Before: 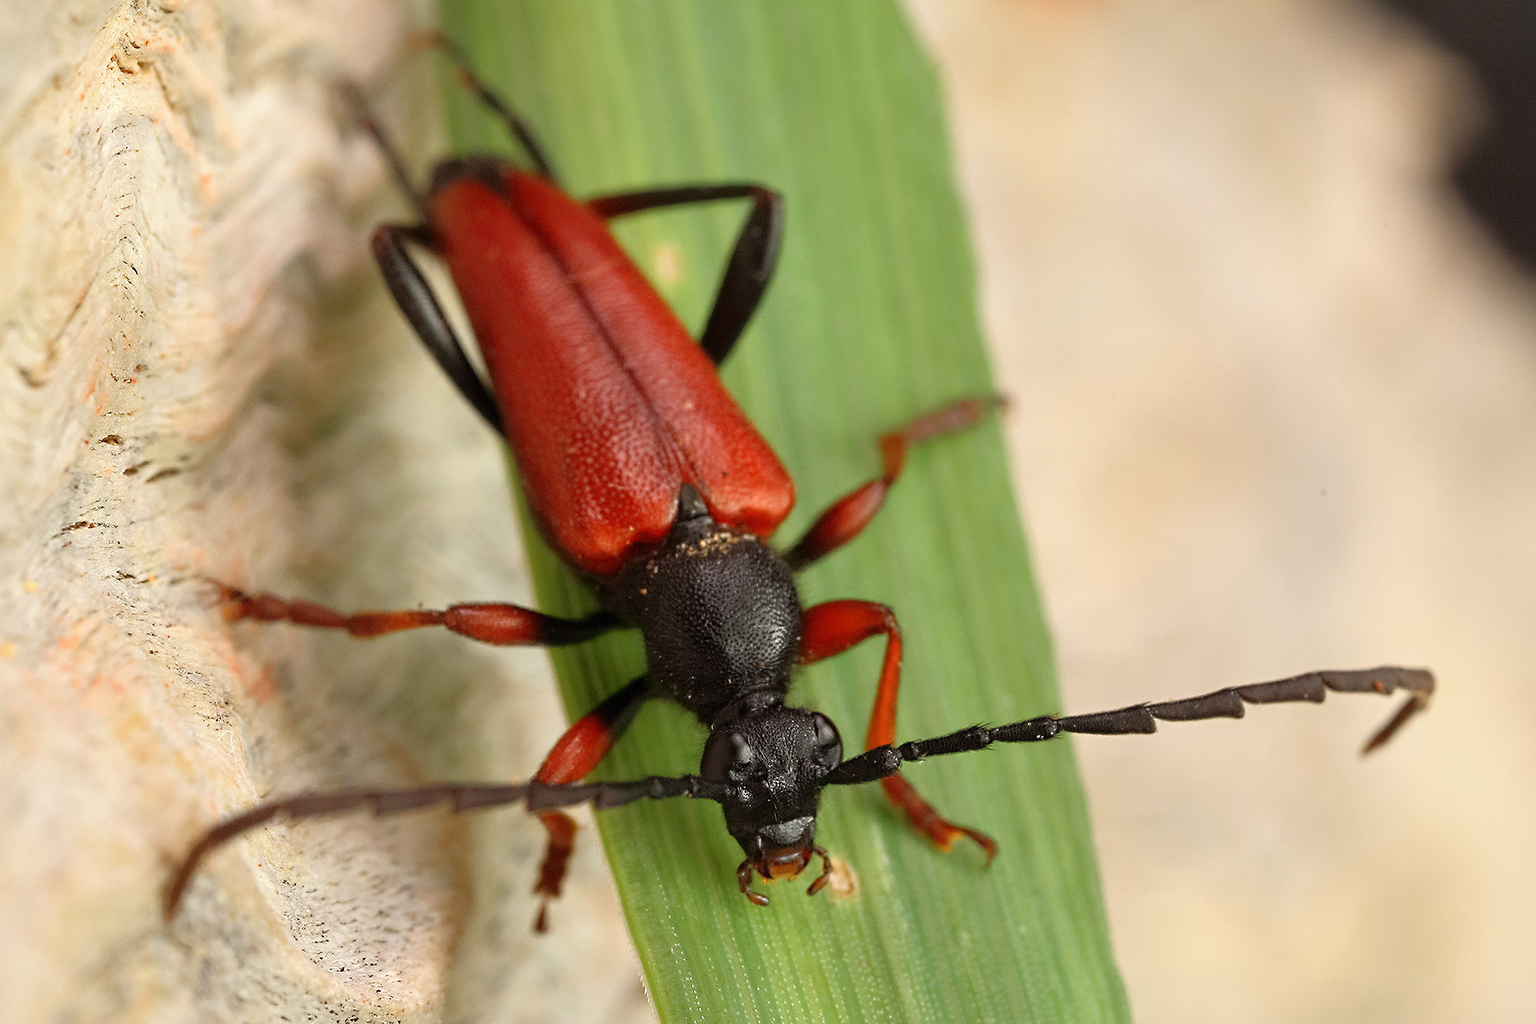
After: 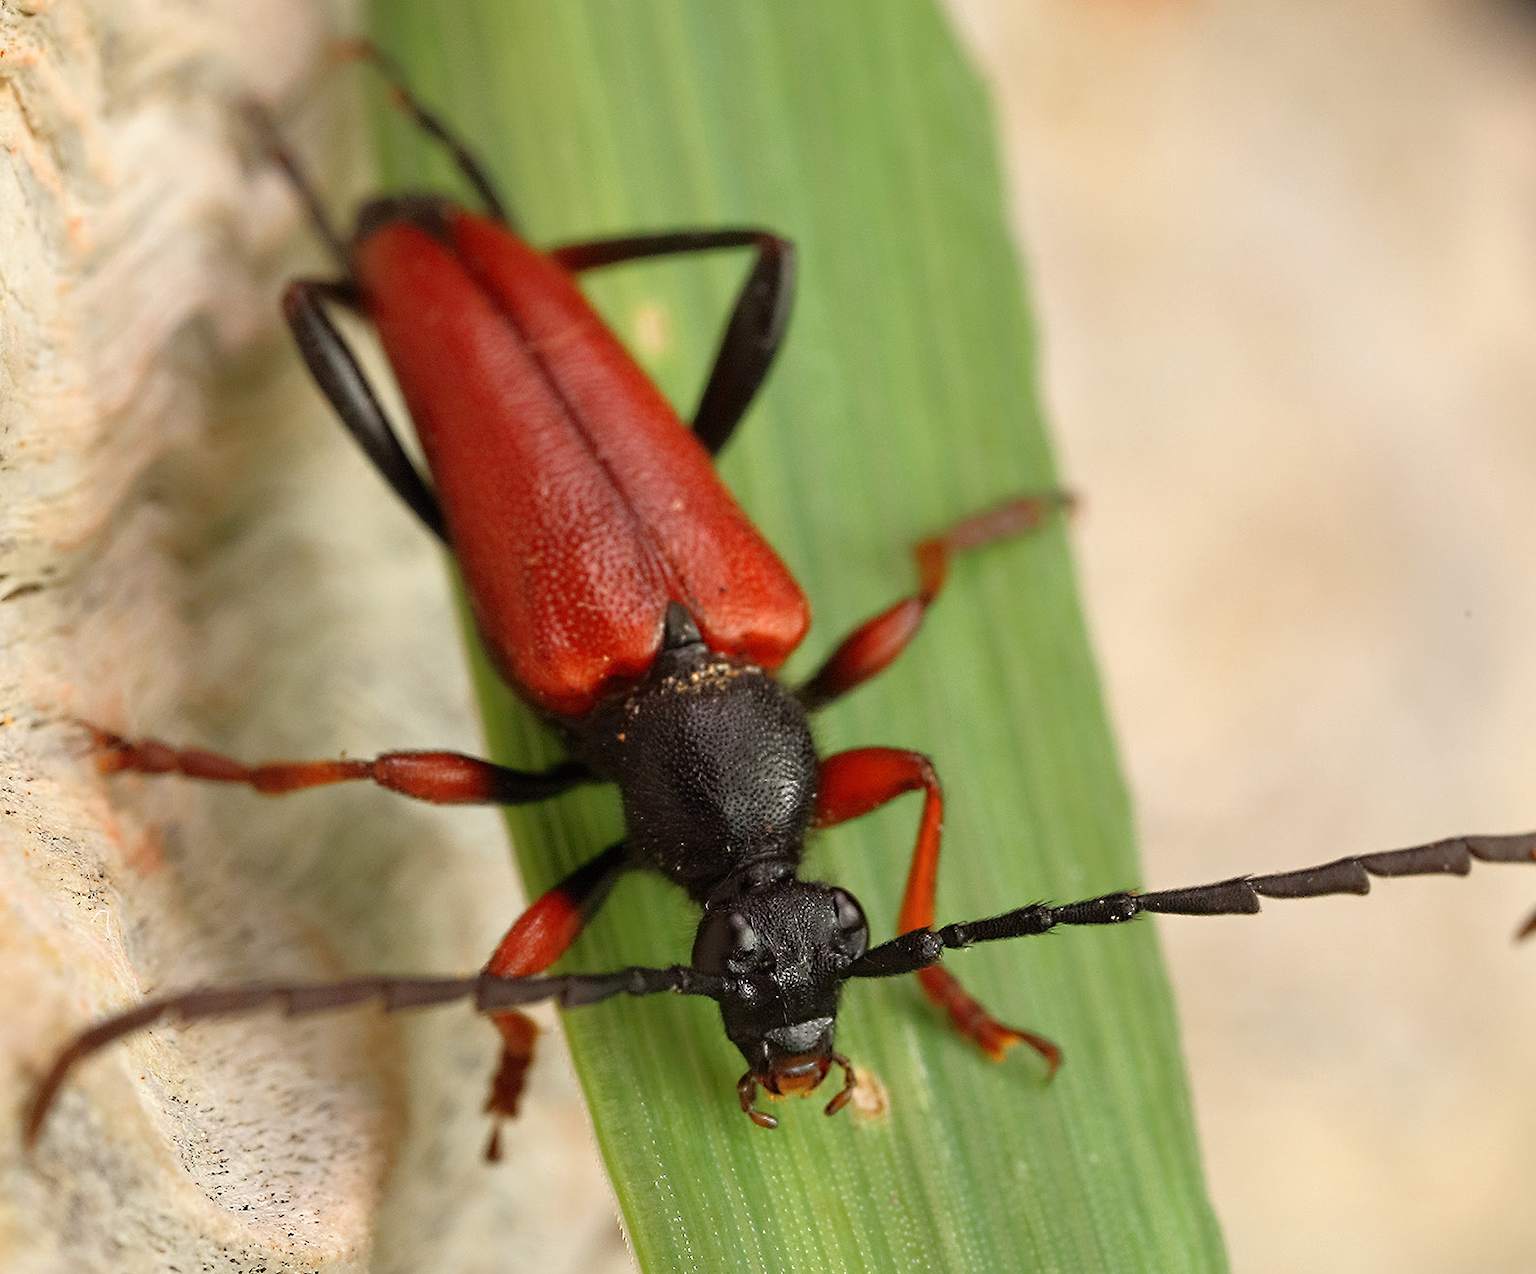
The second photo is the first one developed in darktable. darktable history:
crop and rotate: left 9.497%, right 10.24%
